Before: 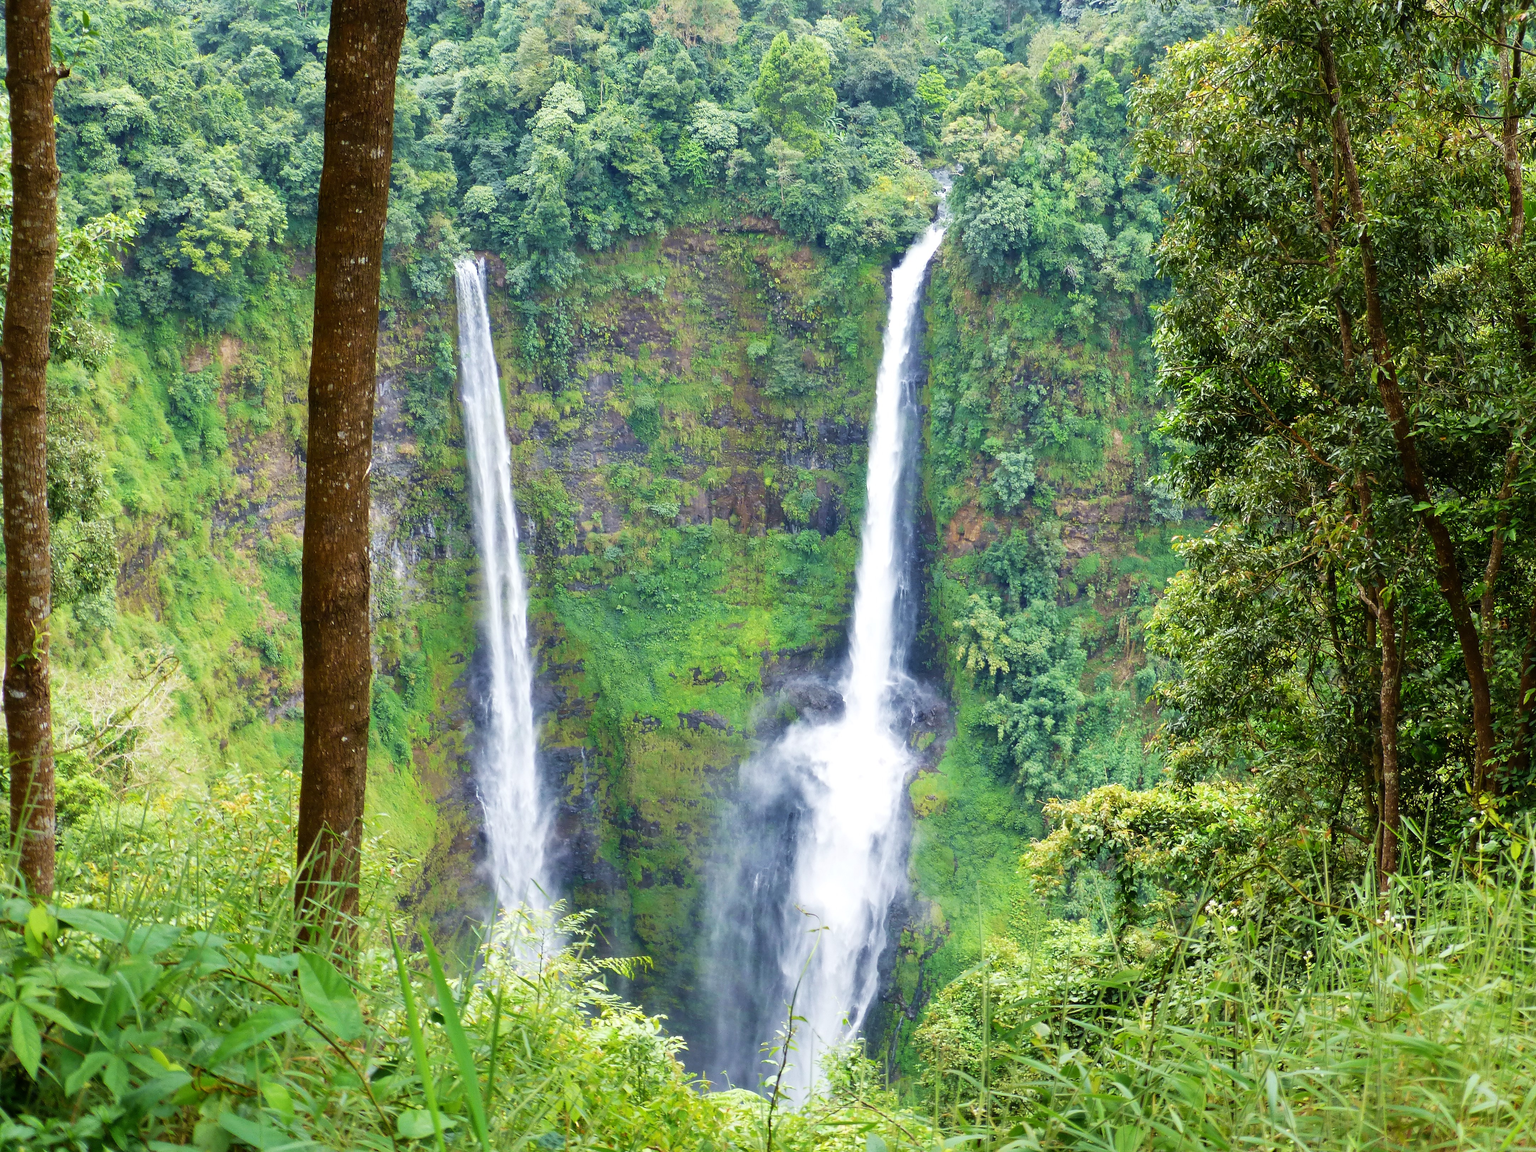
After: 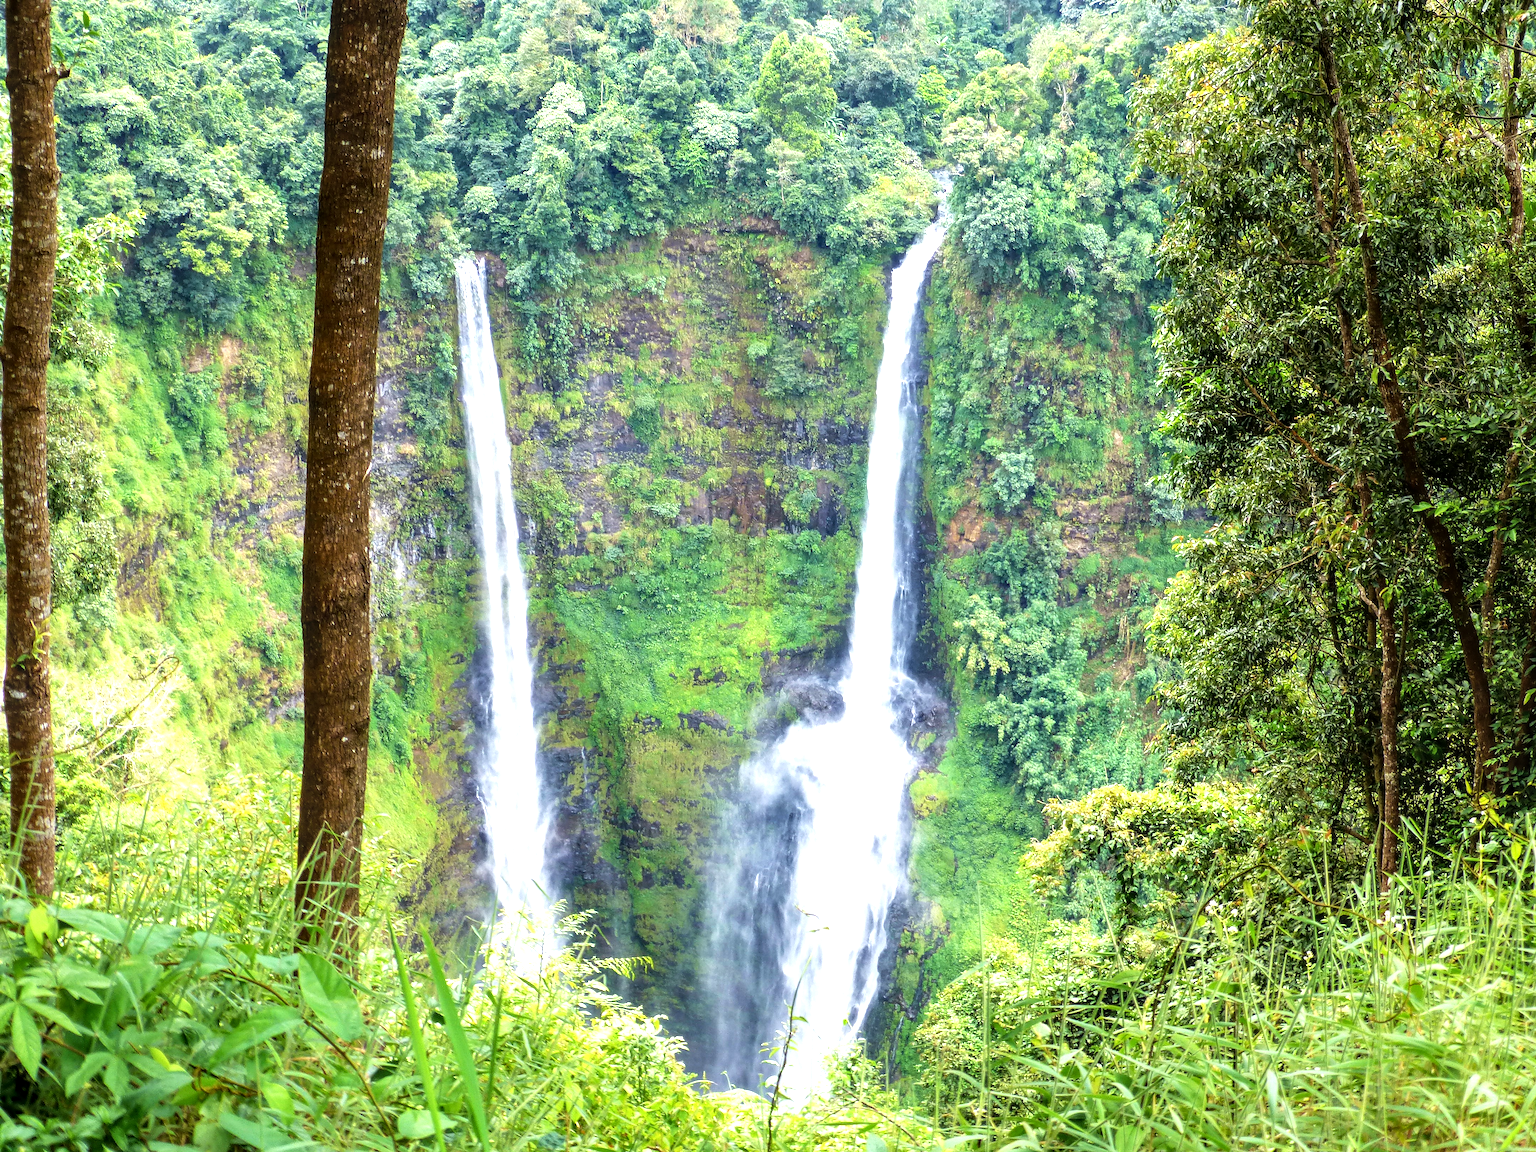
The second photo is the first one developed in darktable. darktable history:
local contrast: on, module defaults
tone equalizer: -8 EV -0.753 EV, -7 EV -0.677 EV, -6 EV -0.609 EV, -5 EV -0.375 EV, -3 EV 0.37 EV, -2 EV 0.6 EV, -1 EV 0.678 EV, +0 EV 0.725 EV
